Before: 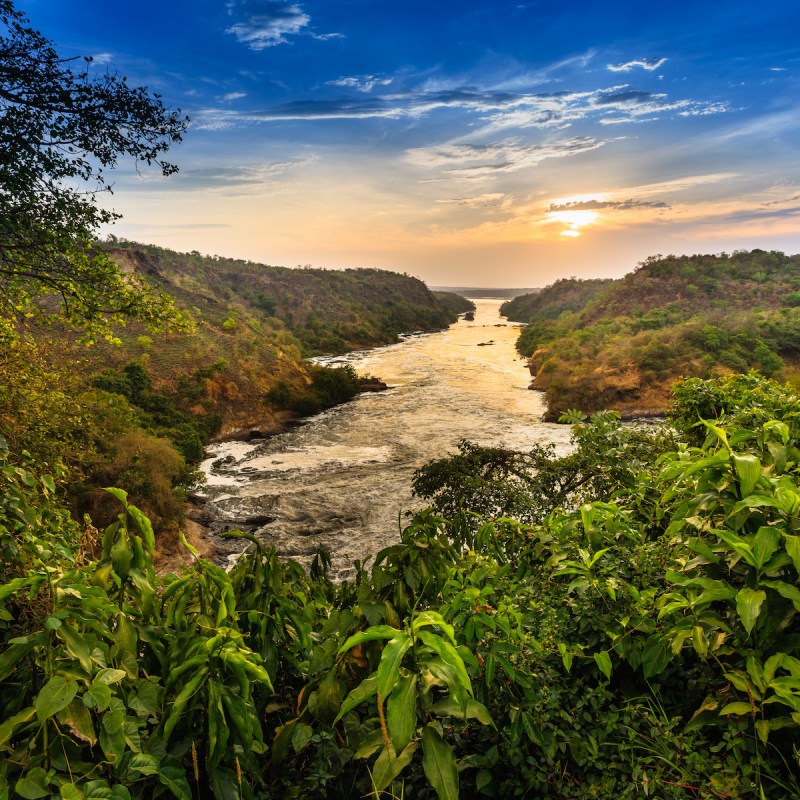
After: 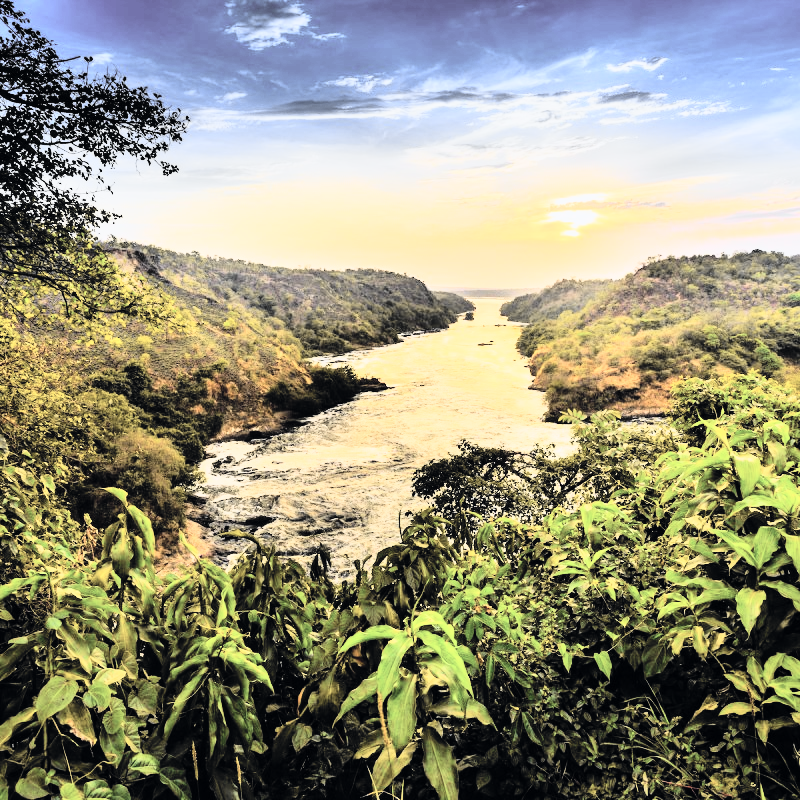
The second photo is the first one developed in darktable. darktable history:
rgb curve: curves: ch0 [(0, 0) (0.21, 0.15) (0.24, 0.21) (0.5, 0.75) (0.75, 0.96) (0.89, 0.99) (1, 1)]; ch1 [(0, 0.02) (0.21, 0.13) (0.25, 0.2) (0.5, 0.67) (0.75, 0.9) (0.89, 0.97) (1, 1)]; ch2 [(0, 0.02) (0.21, 0.13) (0.25, 0.2) (0.5, 0.67) (0.75, 0.9) (0.89, 0.97) (1, 1)], compensate middle gray true
contrast brightness saturation: brightness 0.18, saturation -0.5
tone curve: curves: ch0 [(0, 0) (0.071, 0.047) (0.266, 0.26) (0.491, 0.552) (0.753, 0.818) (1, 0.983)]; ch1 [(0, 0) (0.346, 0.307) (0.408, 0.369) (0.463, 0.443) (0.482, 0.493) (0.502, 0.5) (0.517, 0.518) (0.55, 0.573) (0.597, 0.641) (0.651, 0.709) (1, 1)]; ch2 [(0, 0) (0.346, 0.34) (0.434, 0.46) (0.485, 0.494) (0.5, 0.494) (0.517, 0.506) (0.535, 0.545) (0.583, 0.634) (0.625, 0.686) (1, 1)], color space Lab, independent channels, preserve colors none
